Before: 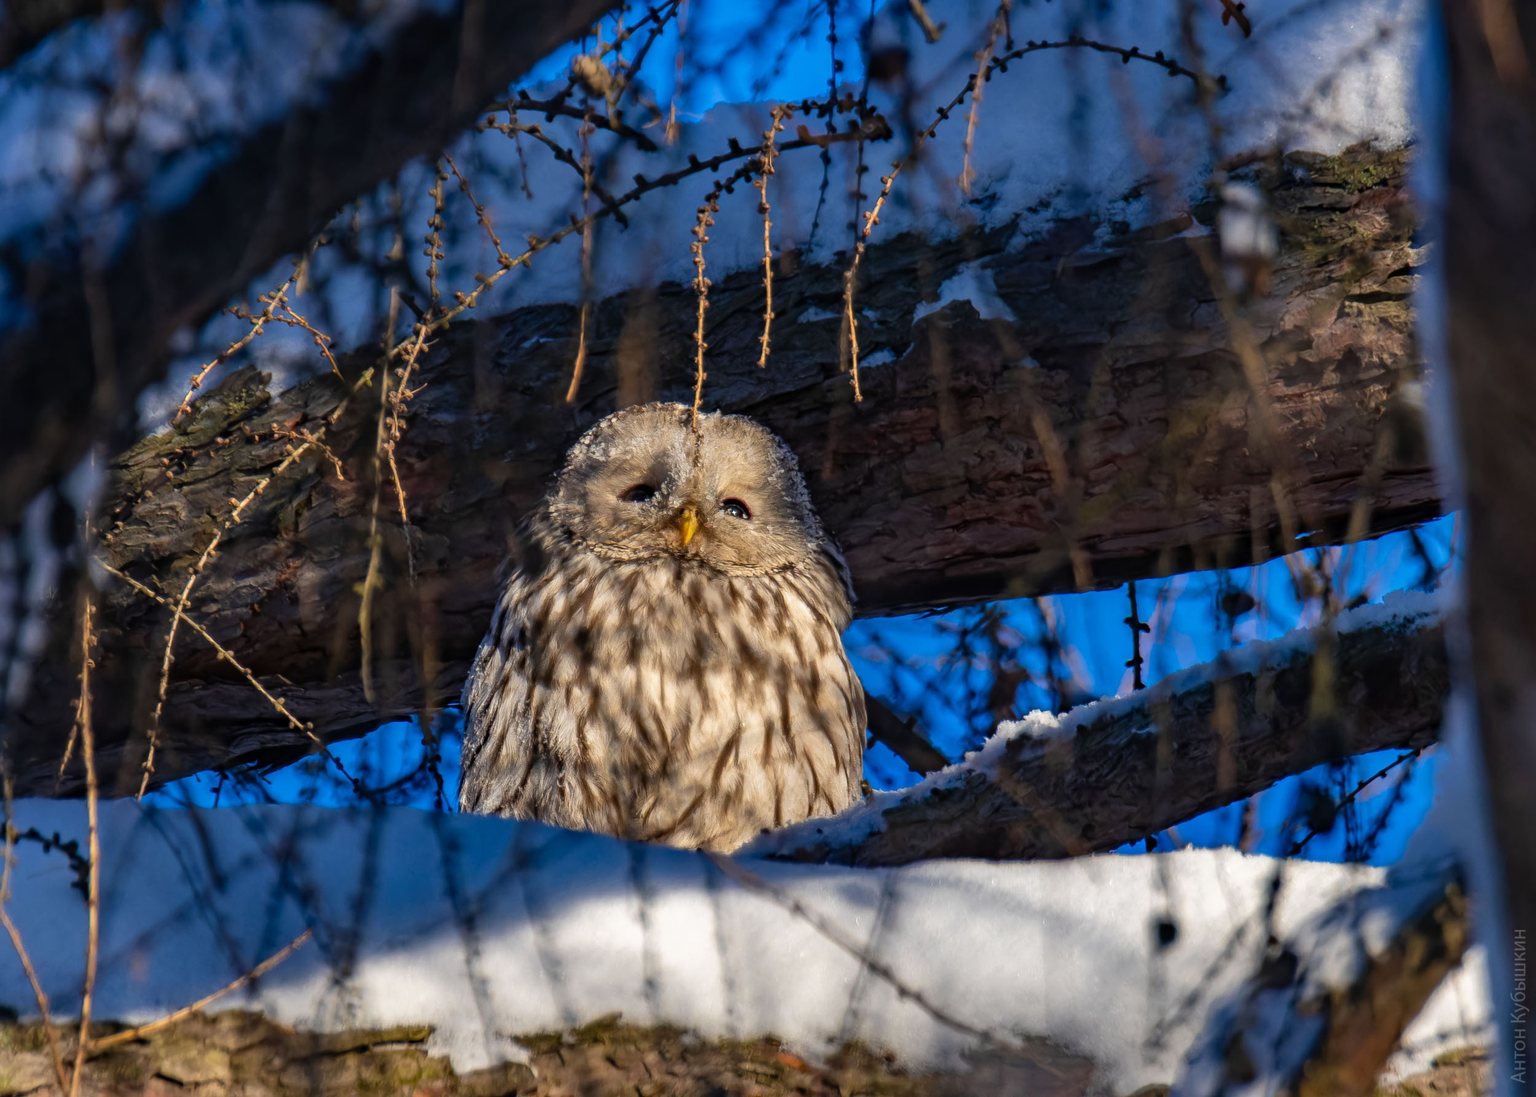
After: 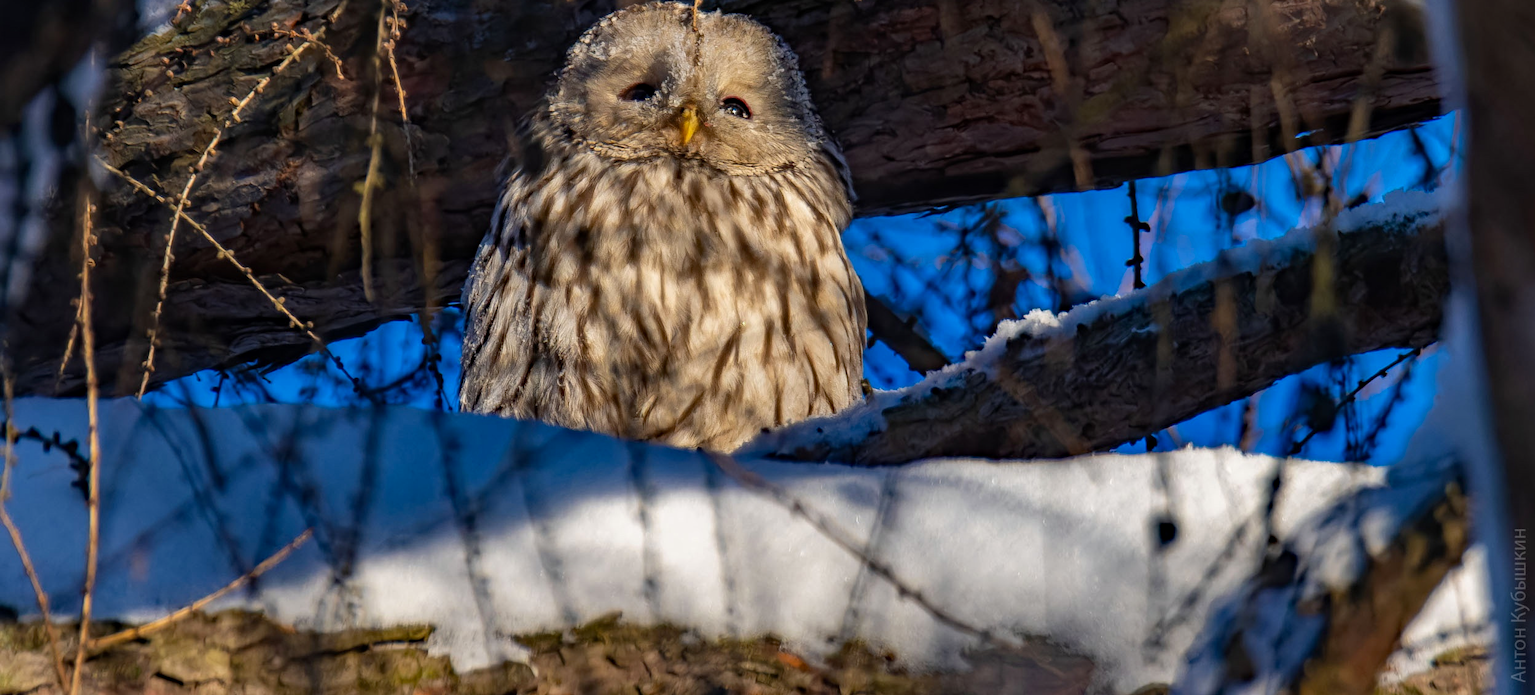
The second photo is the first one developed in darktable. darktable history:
crop and rotate: top 36.565%
haze removal: adaptive false
exposure: exposure -0.065 EV, compensate highlight preservation false
